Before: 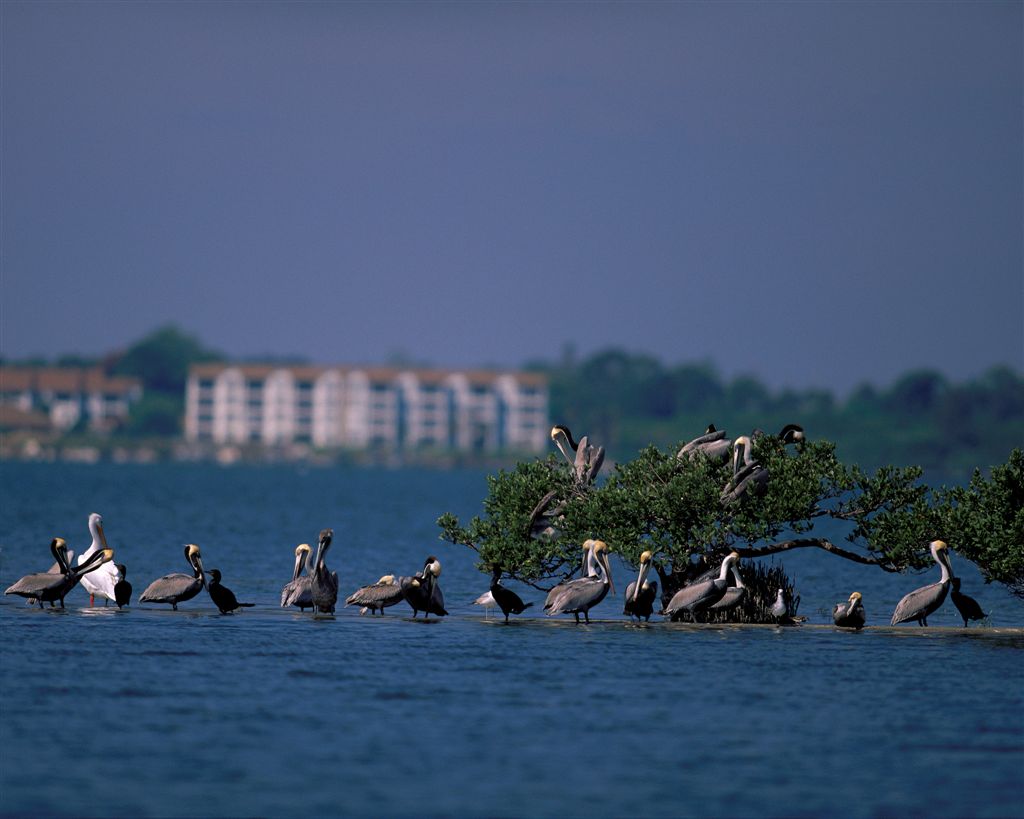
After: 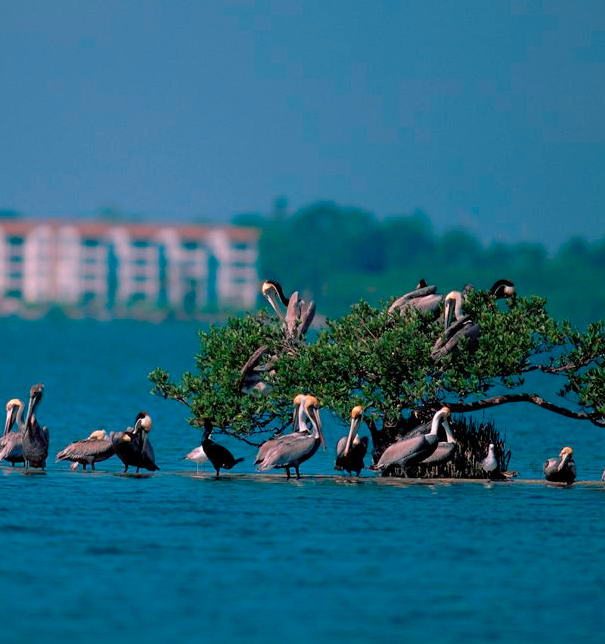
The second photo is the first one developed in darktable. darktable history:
exposure: compensate exposure bias true, compensate highlight preservation false
crop and rotate: left 28.256%, top 17.734%, right 12.656%, bottom 3.573%
